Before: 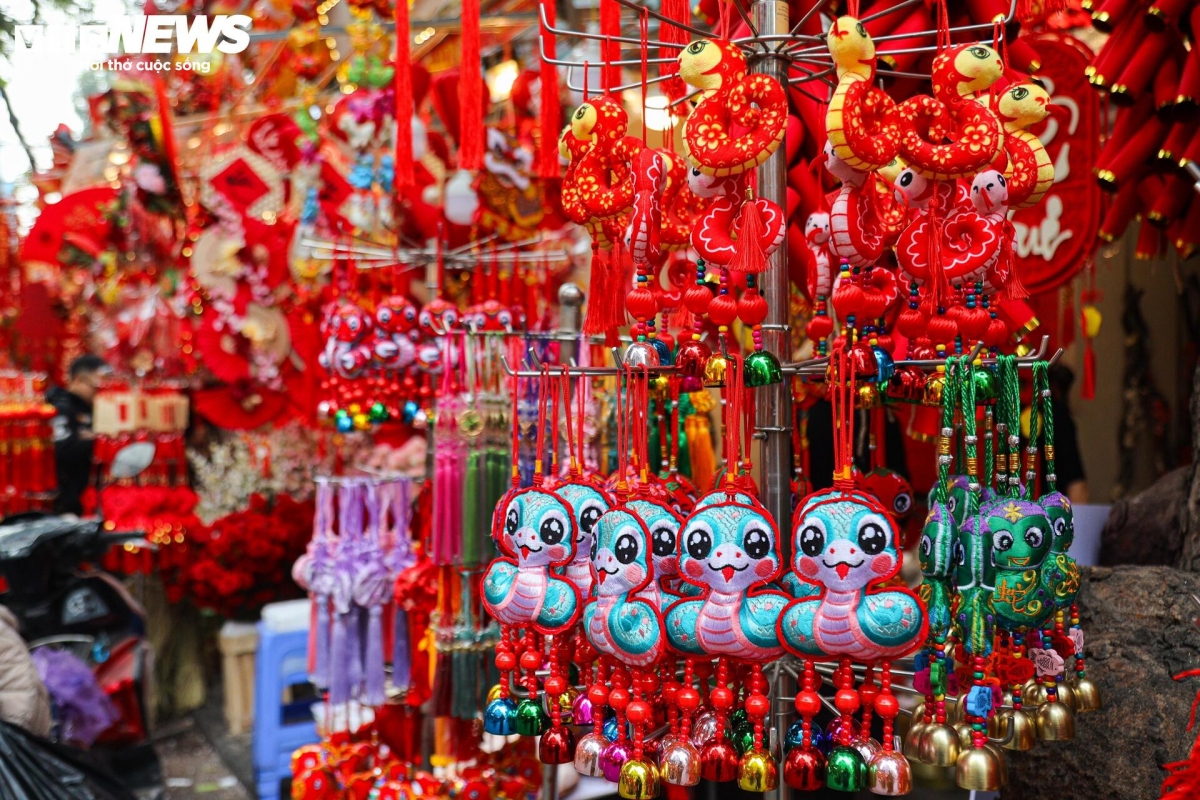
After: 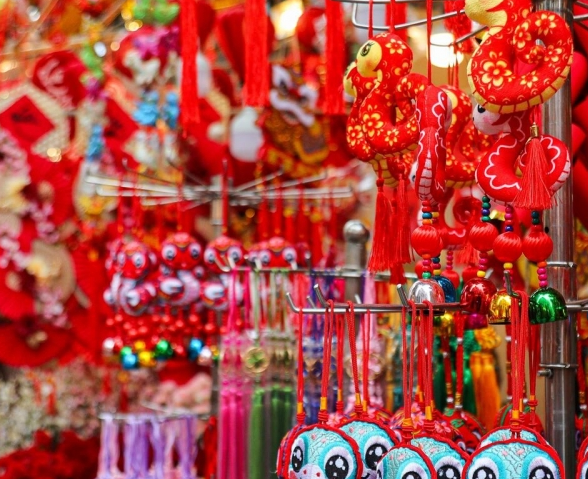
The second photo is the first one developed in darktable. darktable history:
crop: left 17.917%, top 7.888%, right 33.044%, bottom 32.209%
